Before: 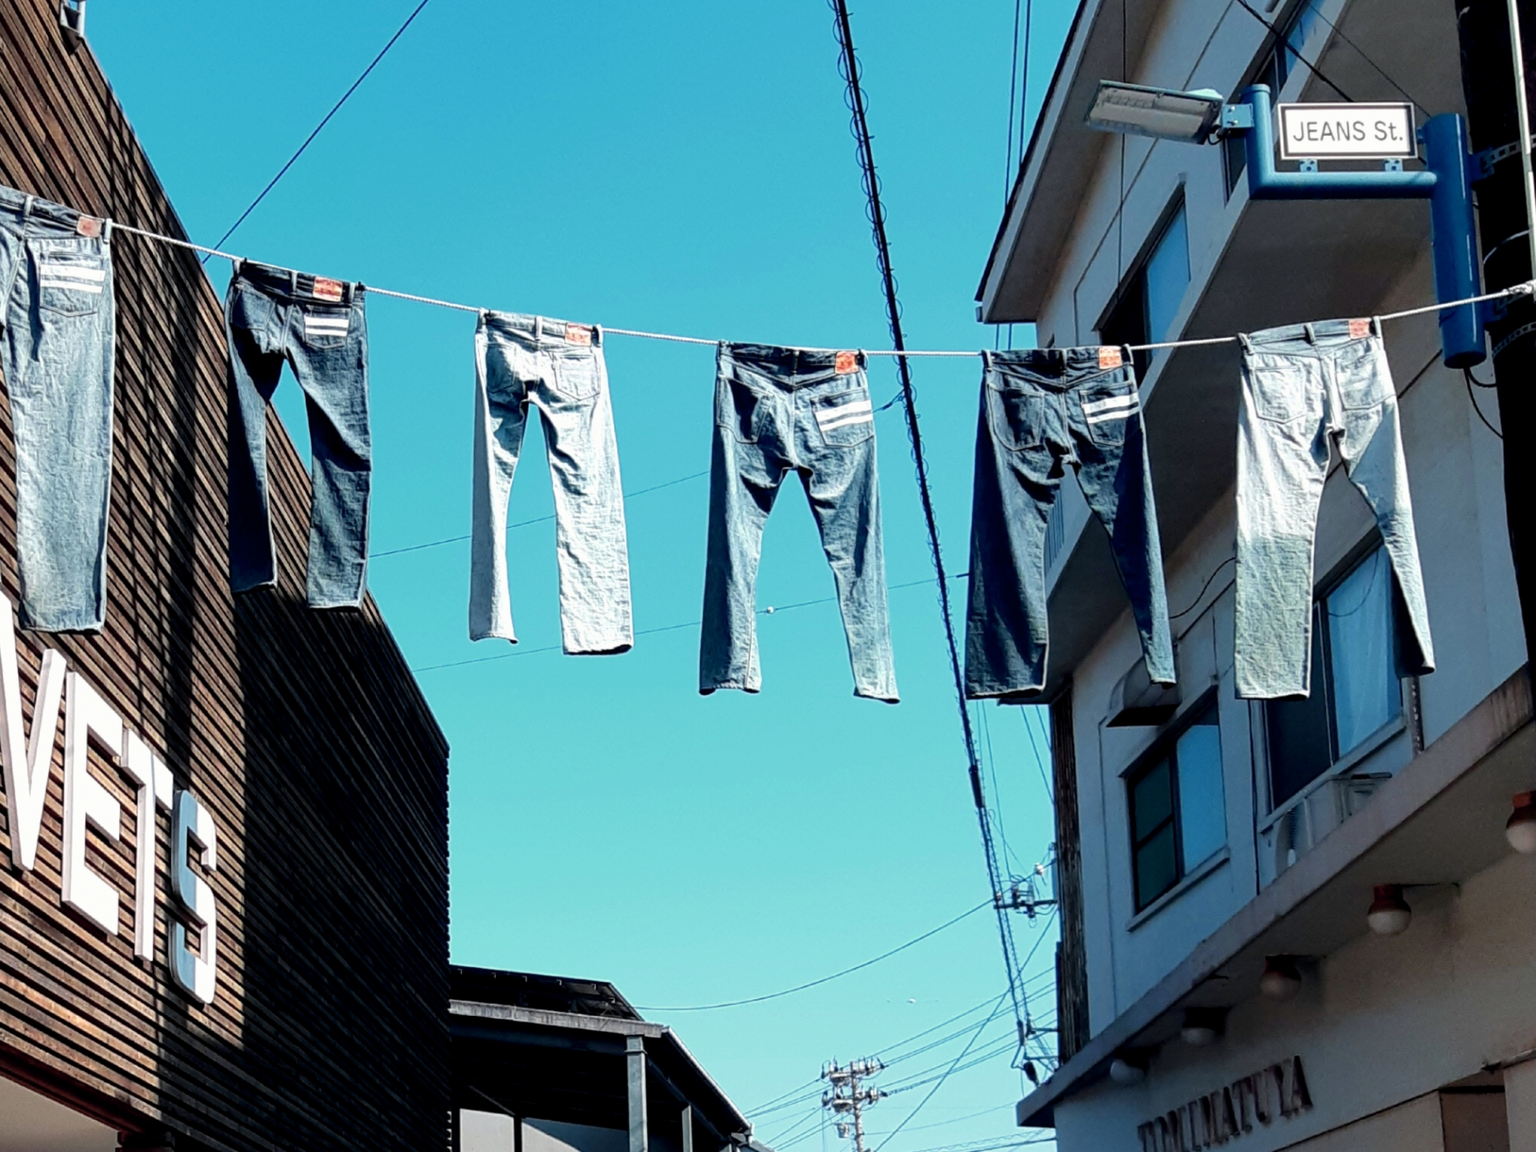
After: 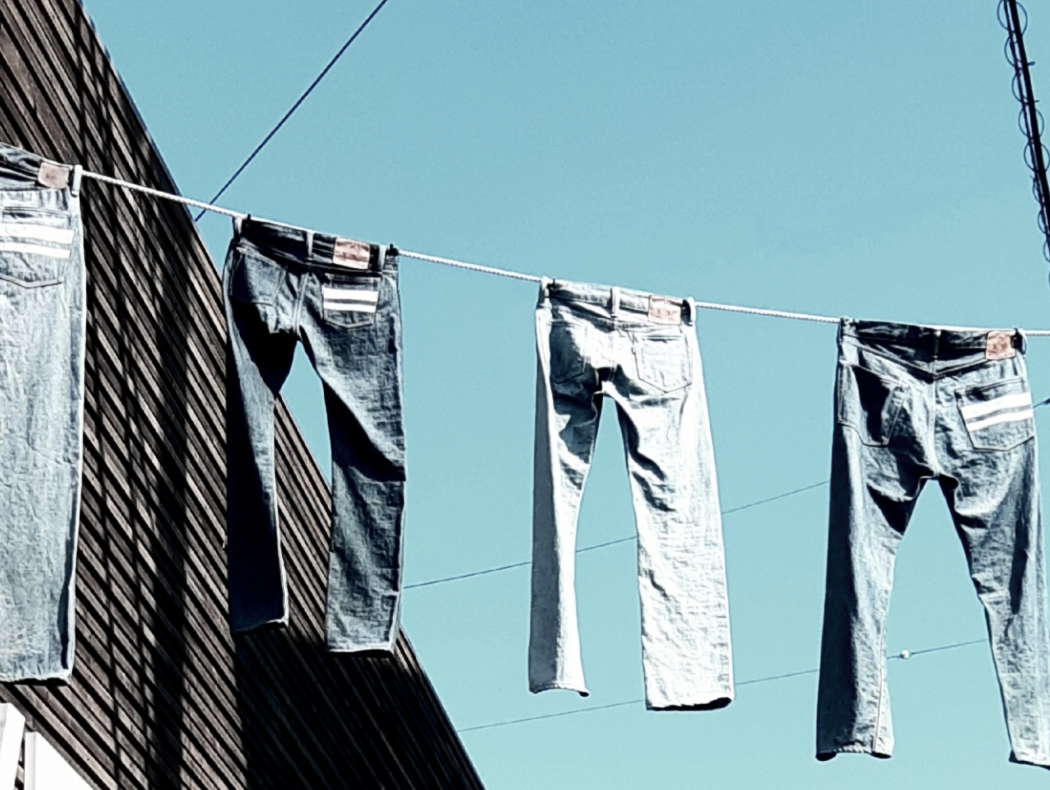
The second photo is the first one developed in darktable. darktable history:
crop and rotate: left 3.047%, top 7.509%, right 42.236%, bottom 37.598%
contrast brightness saturation: contrast 0.22
color zones: curves: ch1 [(0.238, 0.163) (0.476, 0.2) (0.733, 0.322) (0.848, 0.134)]
